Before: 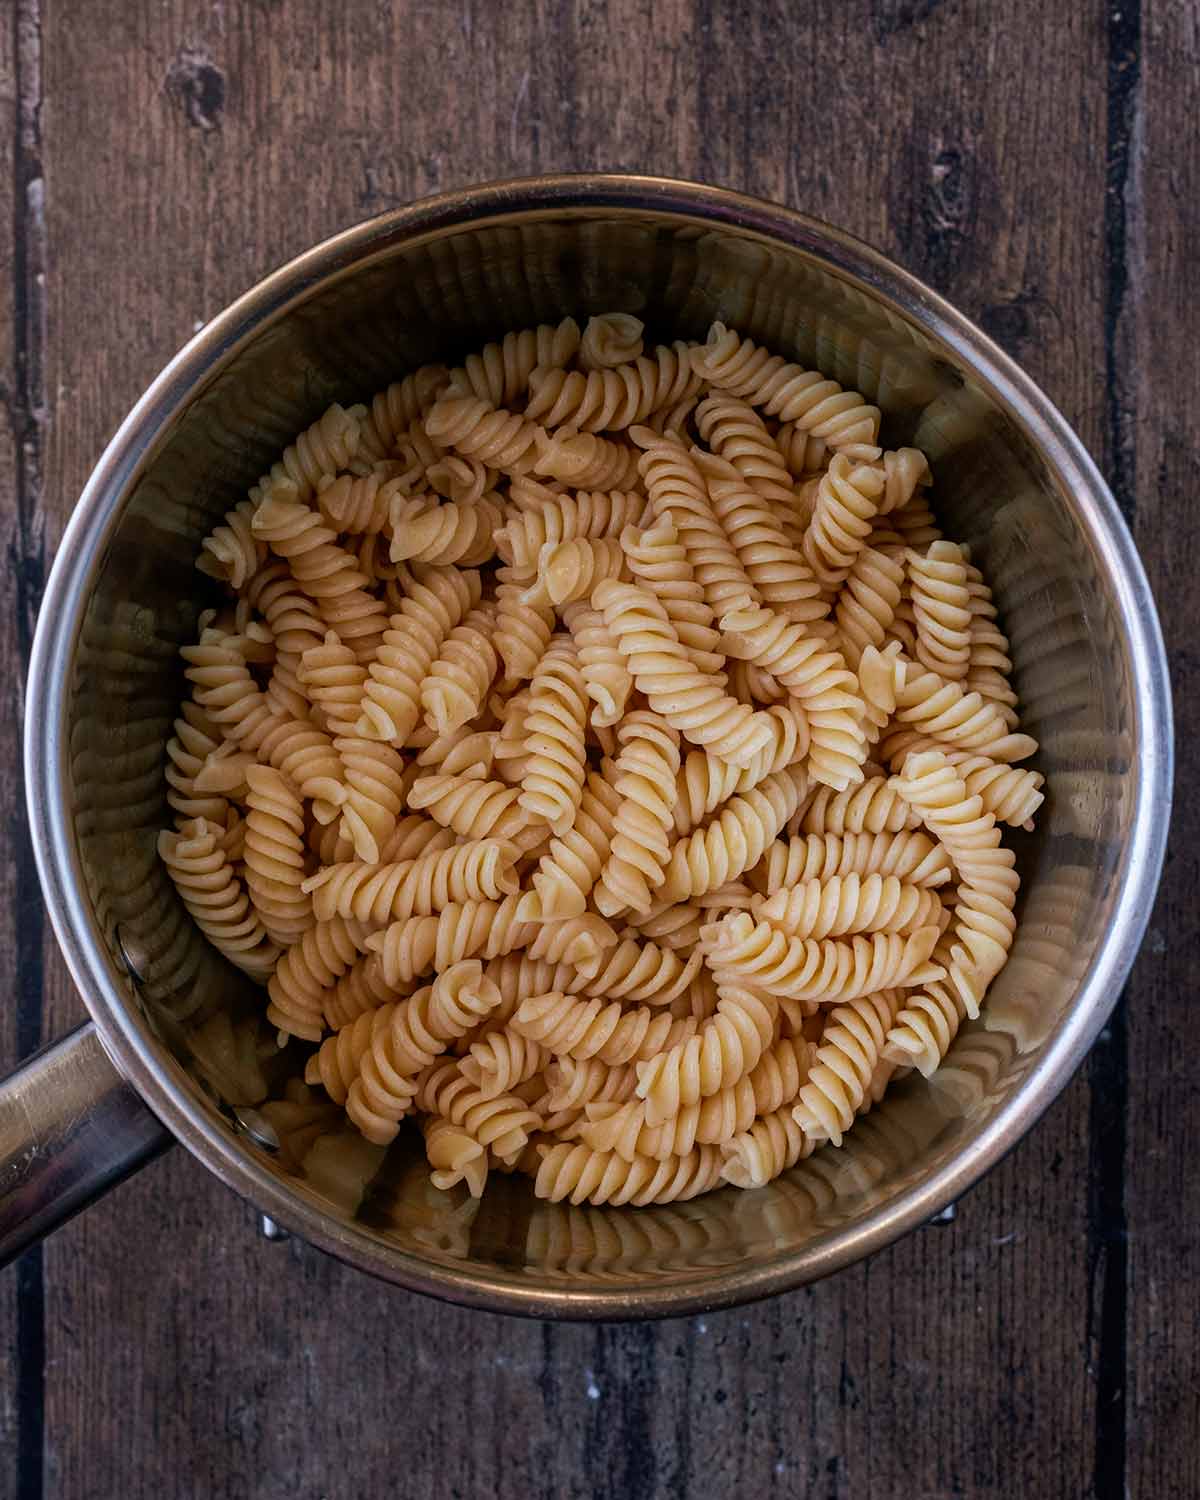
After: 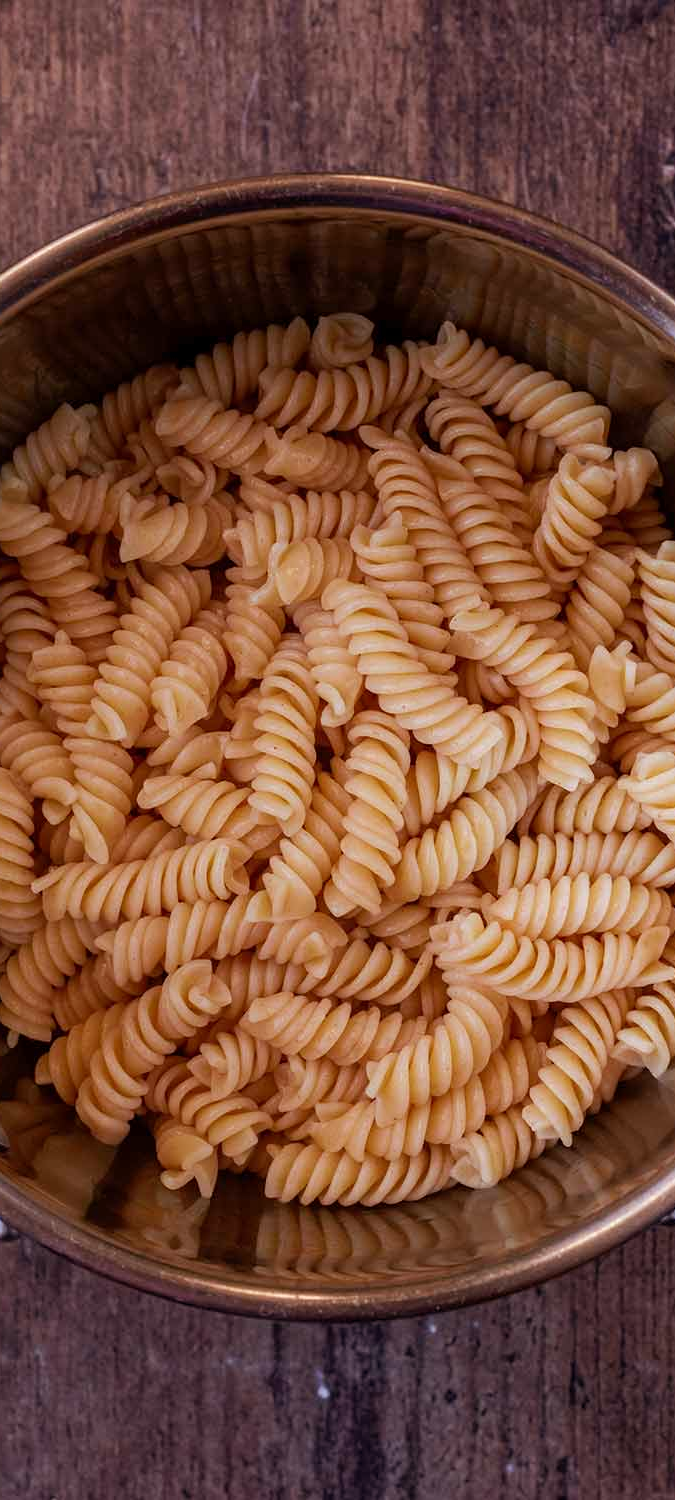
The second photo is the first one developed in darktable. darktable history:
crop and rotate: left 22.516%, right 21.234%
rgb levels: mode RGB, independent channels, levels [[0, 0.474, 1], [0, 0.5, 1], [0, 0.5, 1]]
